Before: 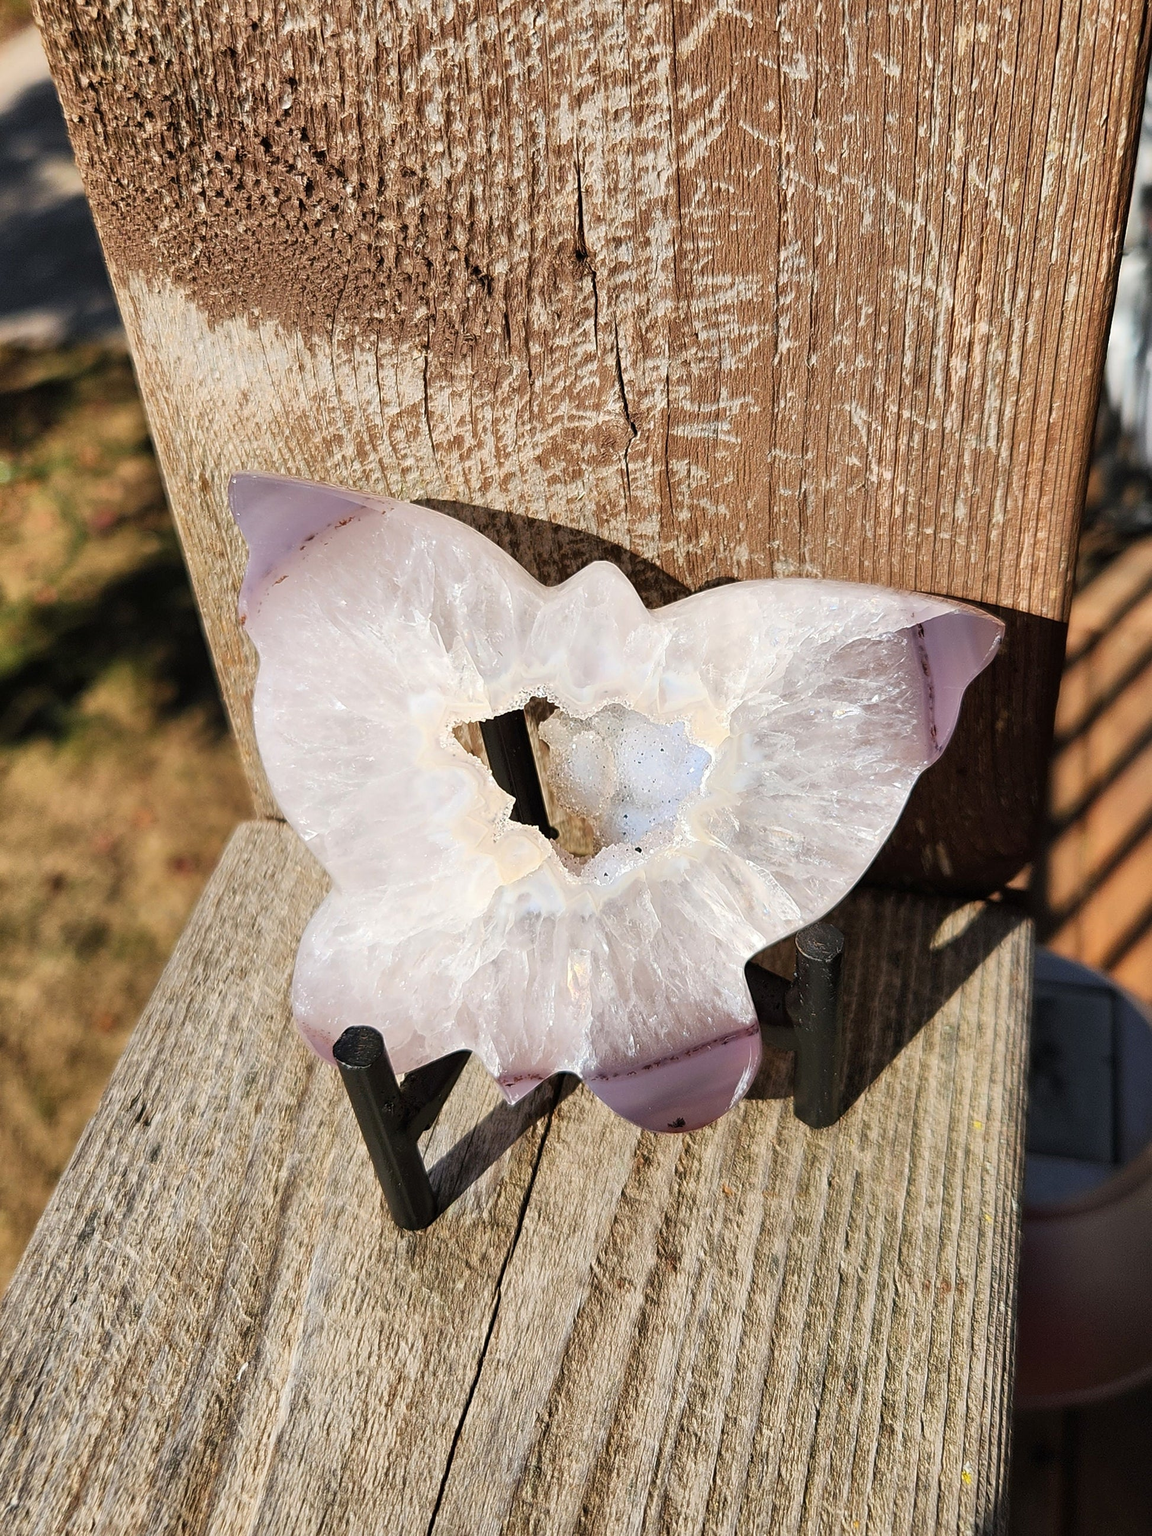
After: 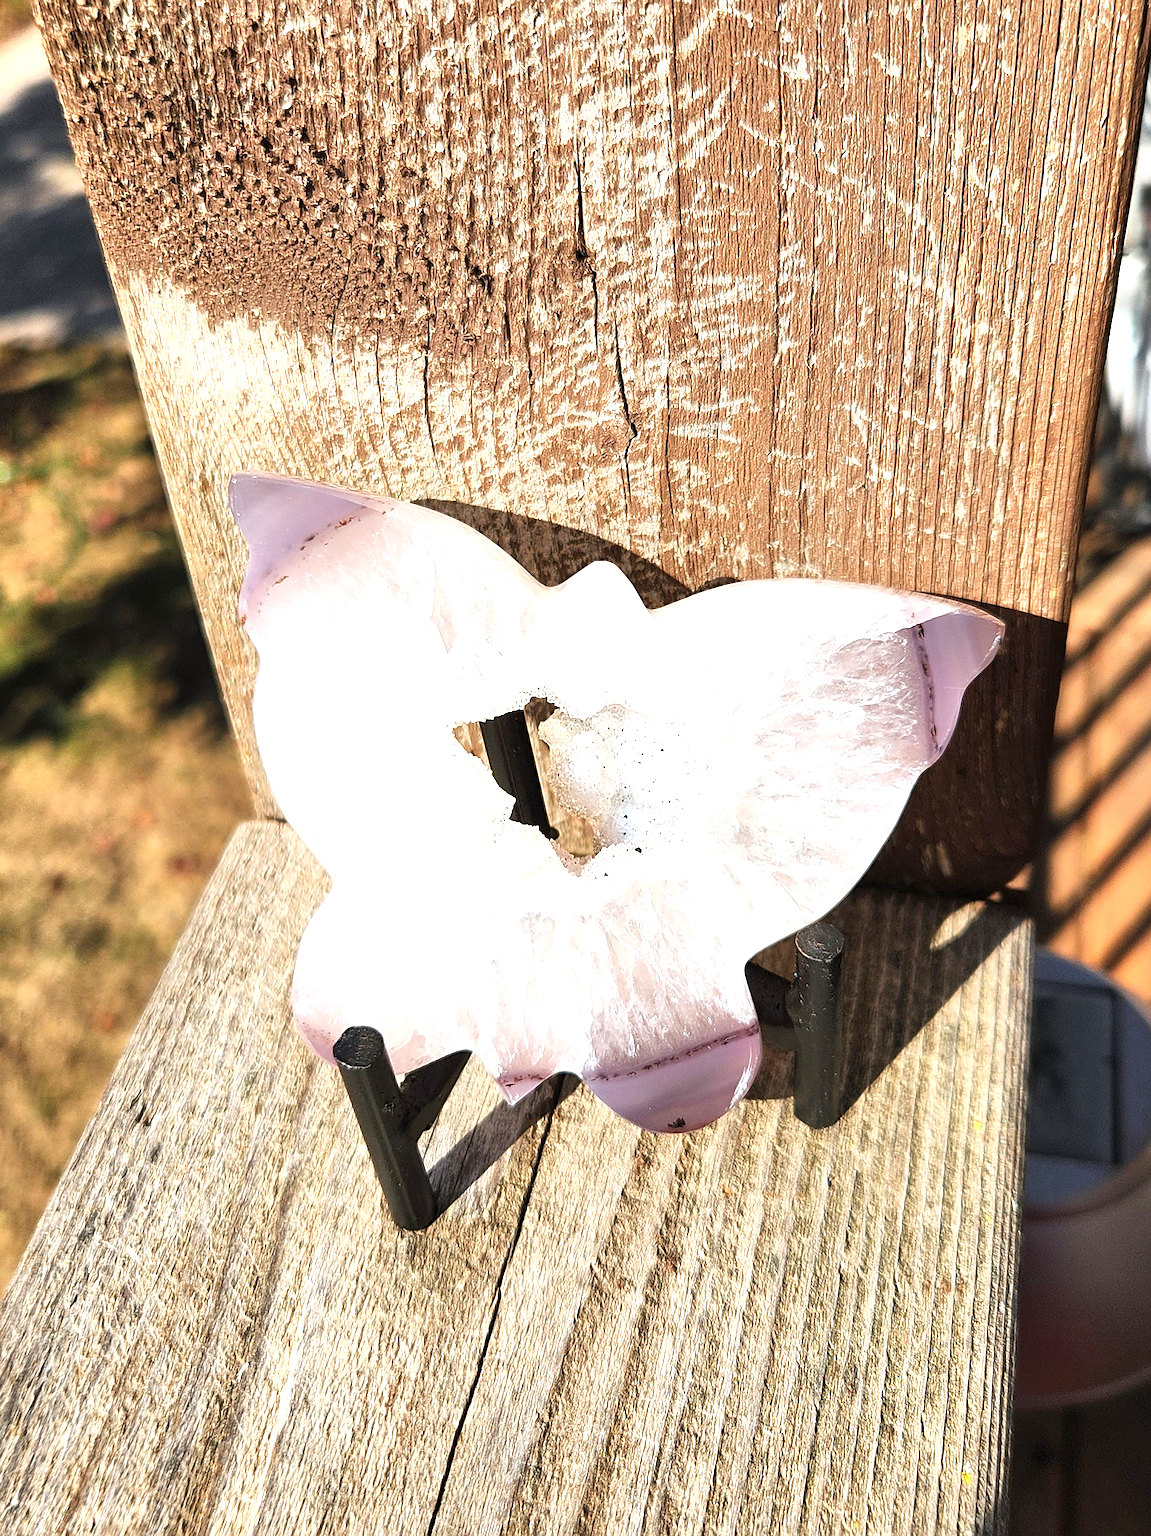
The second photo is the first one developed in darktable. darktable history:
sharpen: amount 0.2
exposure: black level correction 0, exposure 0.9 EV, compensate highlight preservation false
